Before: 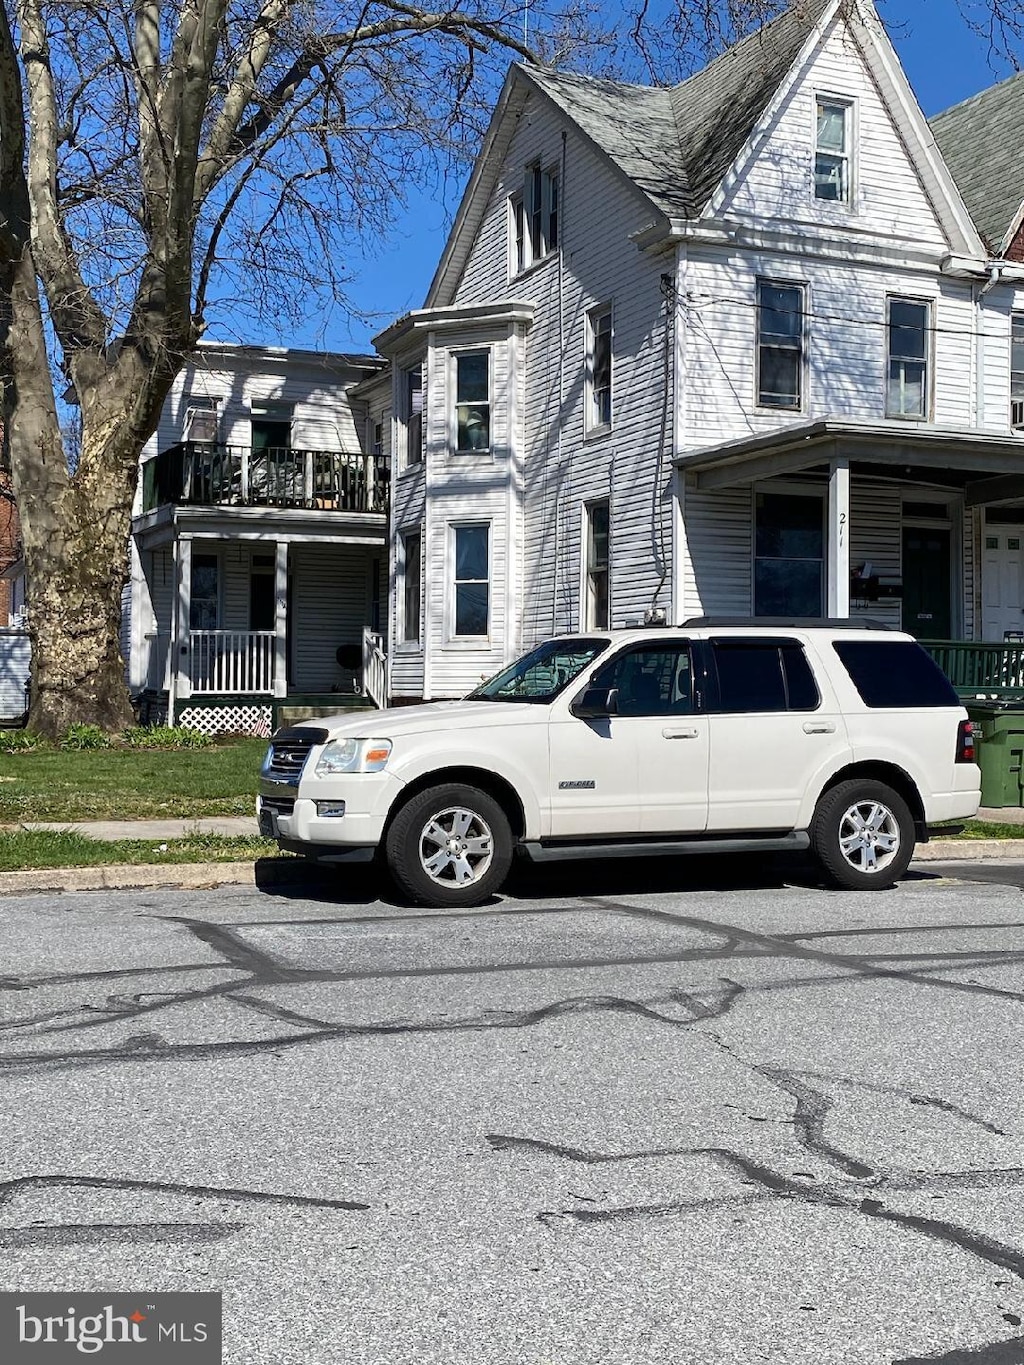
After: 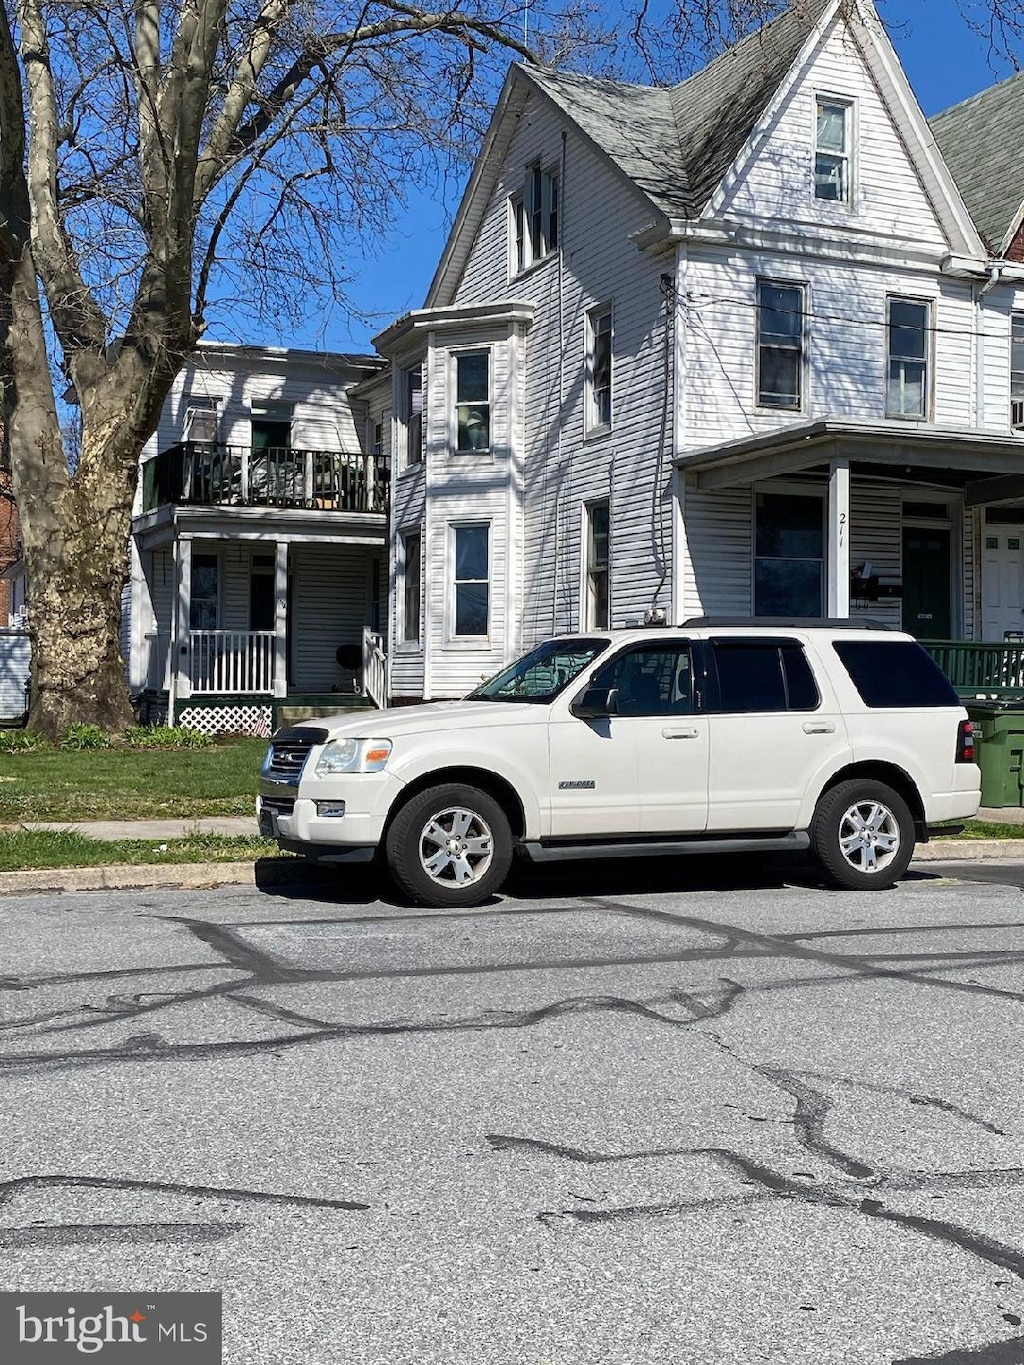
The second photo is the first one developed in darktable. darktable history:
shadows and highlights: shadows 25.85, highlights -23.29
